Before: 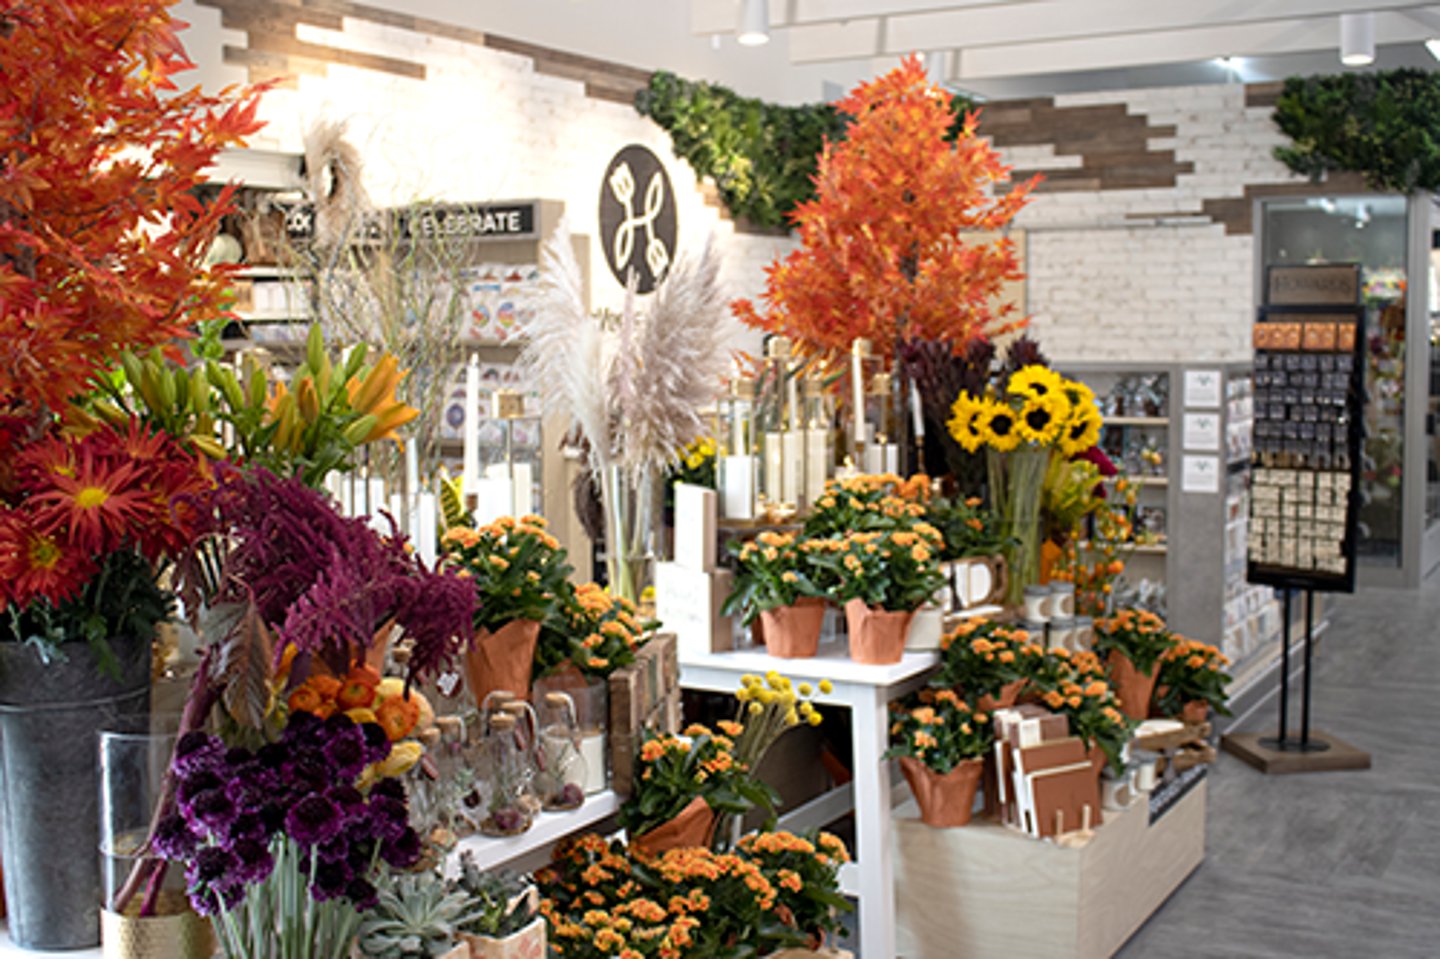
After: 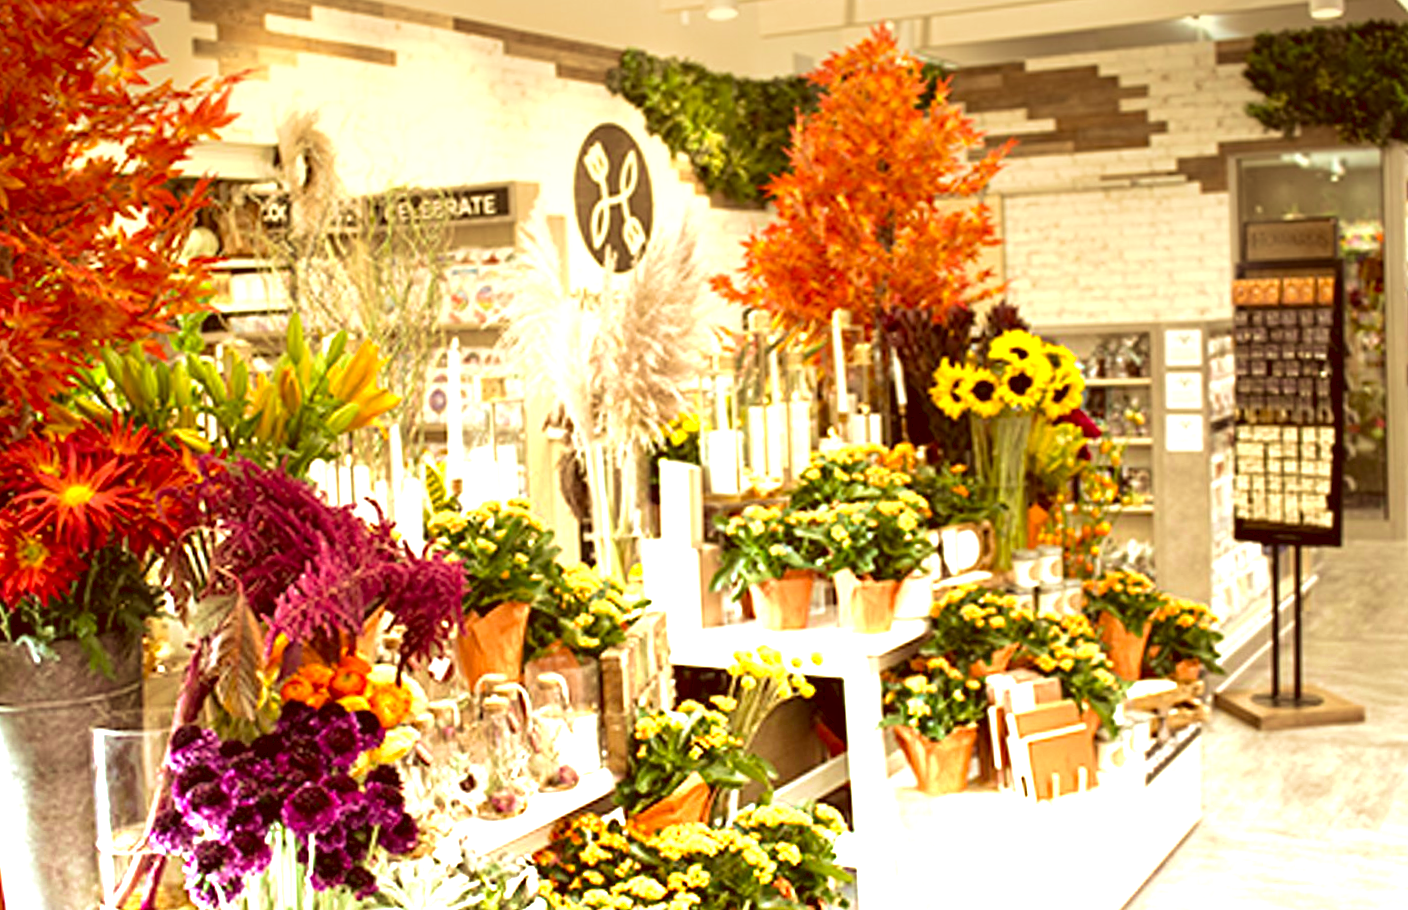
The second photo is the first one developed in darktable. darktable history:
color correction: highlights a* 1.12, highlights b* 24.26, shadows a* 15.58, shadows b* 24.26
graduated density: density -3.9 EV
rotate and perspective: rotation -2°, crop left 0.022, crop right 0.978, crop top 0.049, crop bottom 0.951
velvia: strength 45%
